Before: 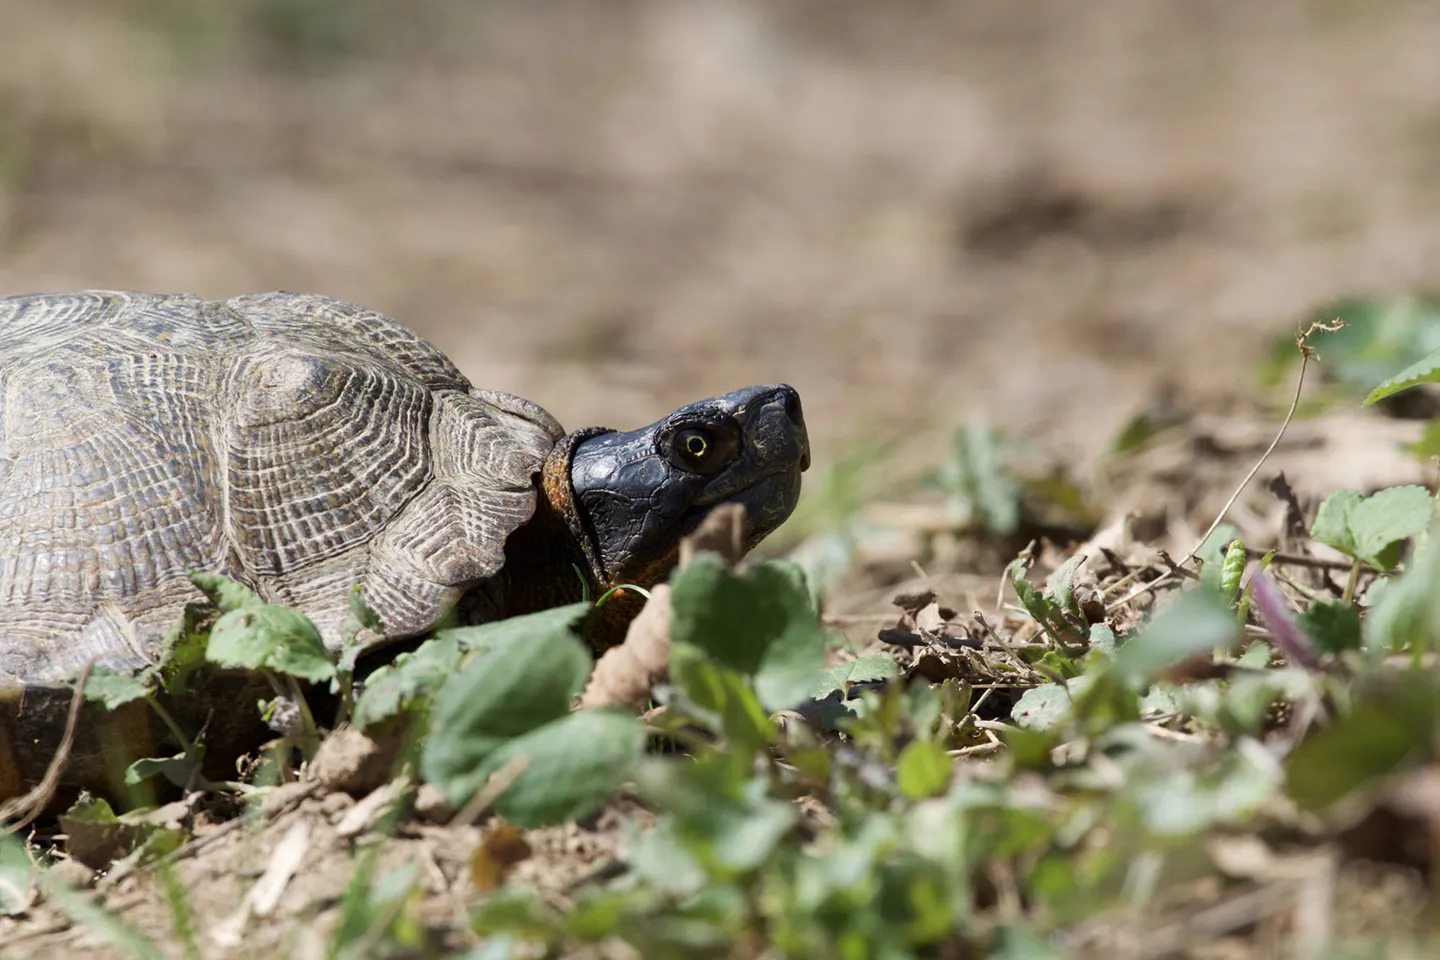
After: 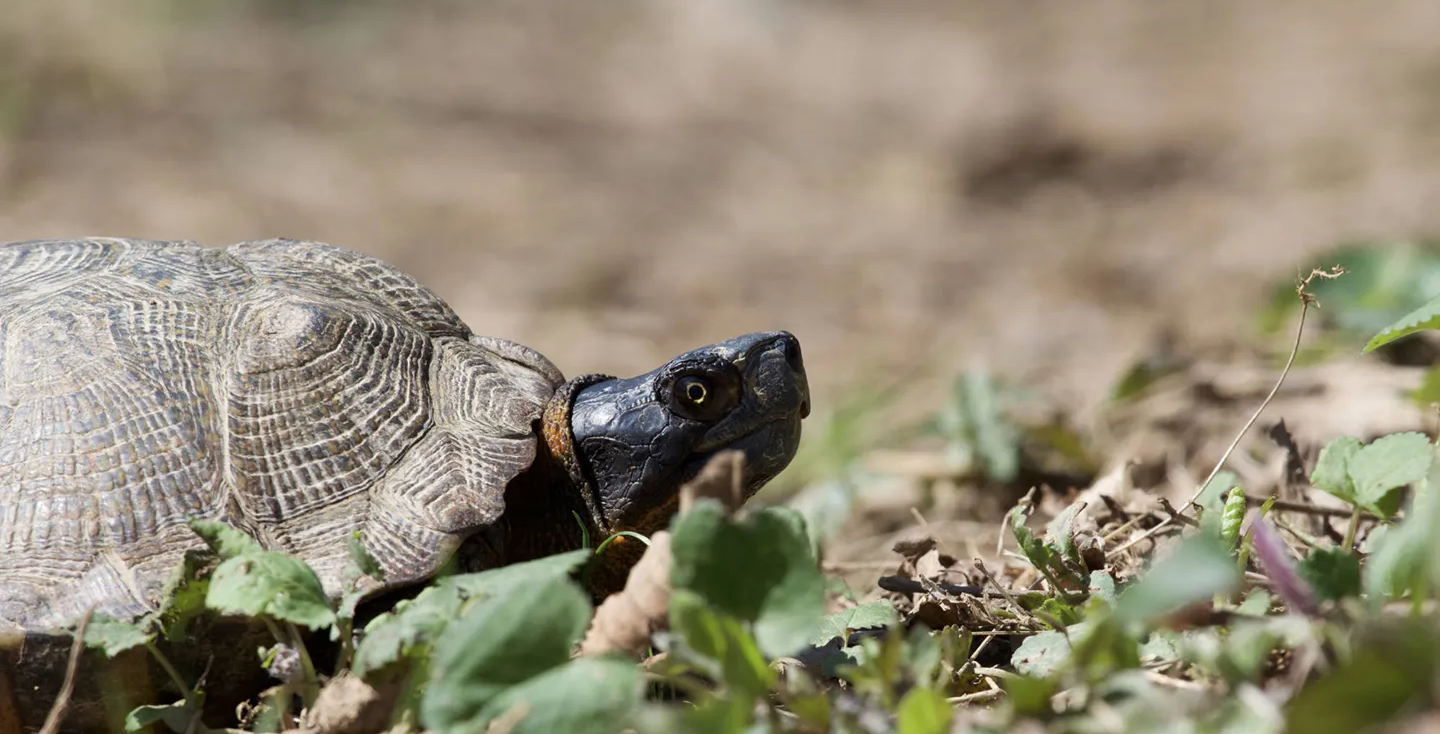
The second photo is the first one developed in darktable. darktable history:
crop: top 5.596%, bottom 17.935%
